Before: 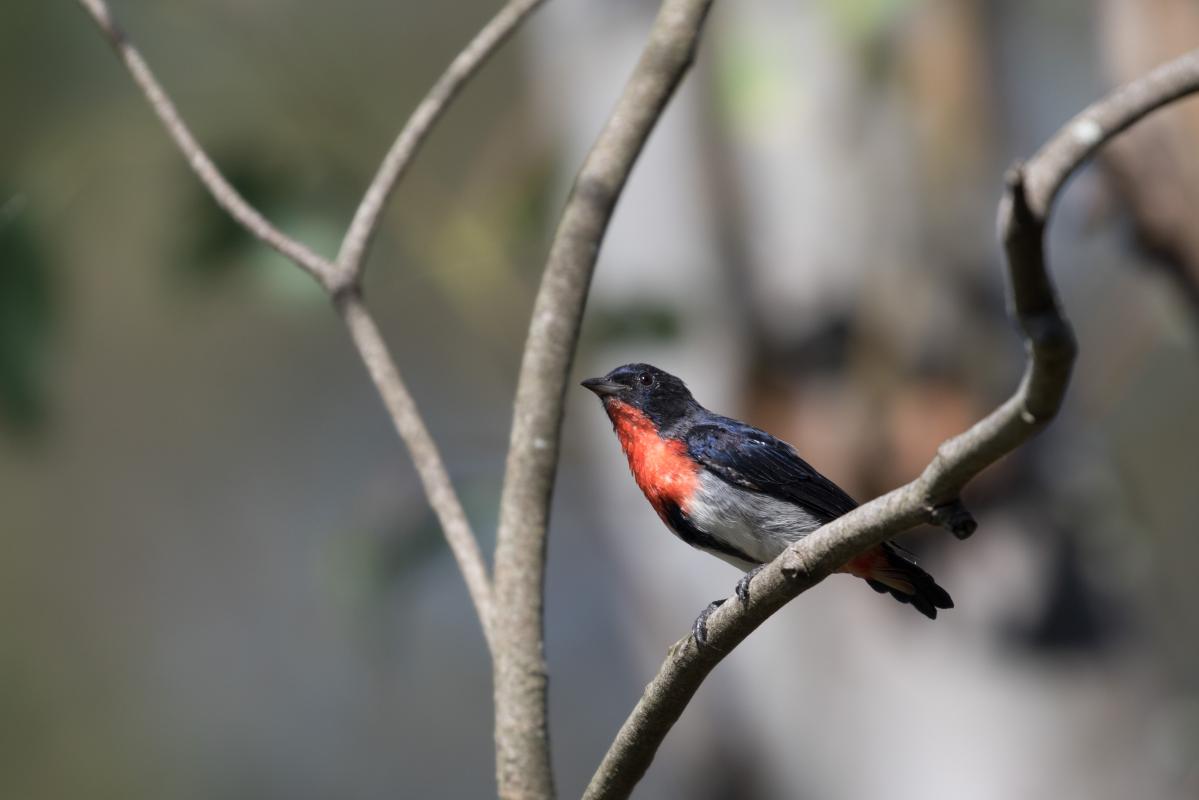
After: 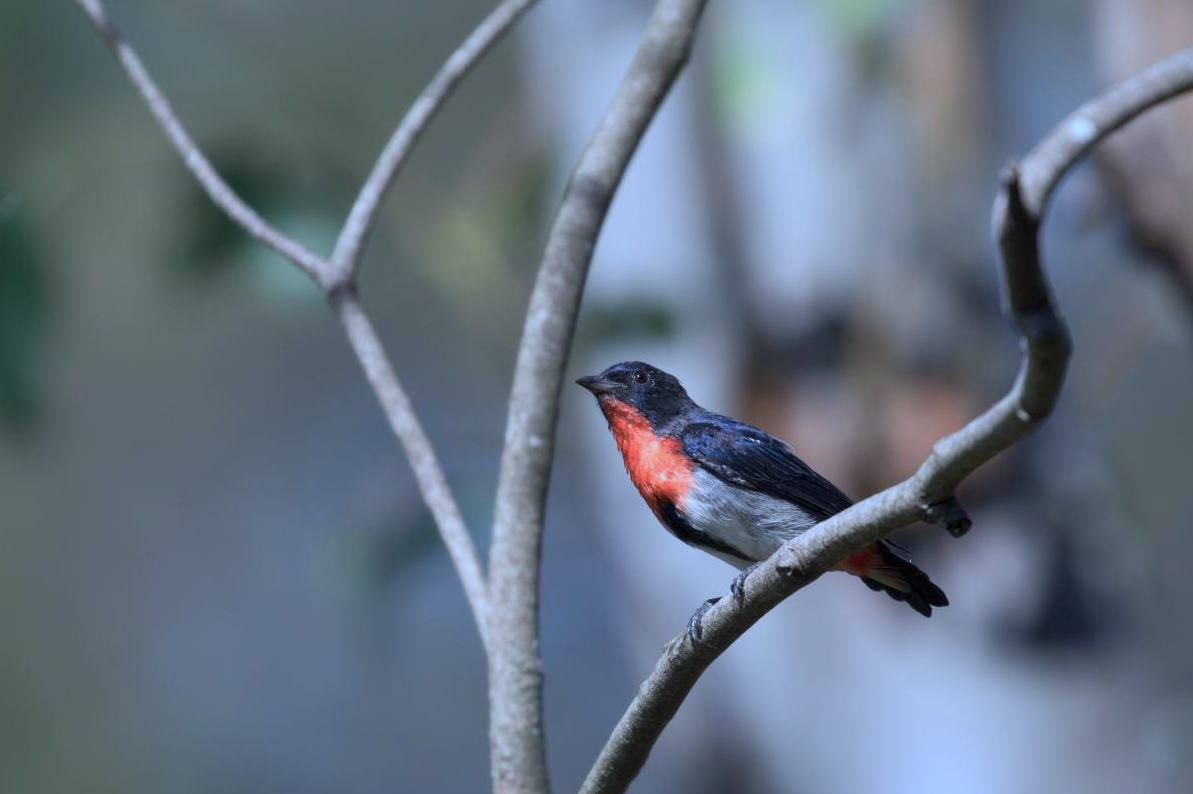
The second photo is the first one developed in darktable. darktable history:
color calibration: illuminant custom, x 0.392, y 0.392, temperature 3871.36 K, saturation algorithm version 1 (2020)
crop and rotate: left 0.49%, top 0.348%, bottom 0.356%
shadows and highlights: highlights color adjustment 89.14%
